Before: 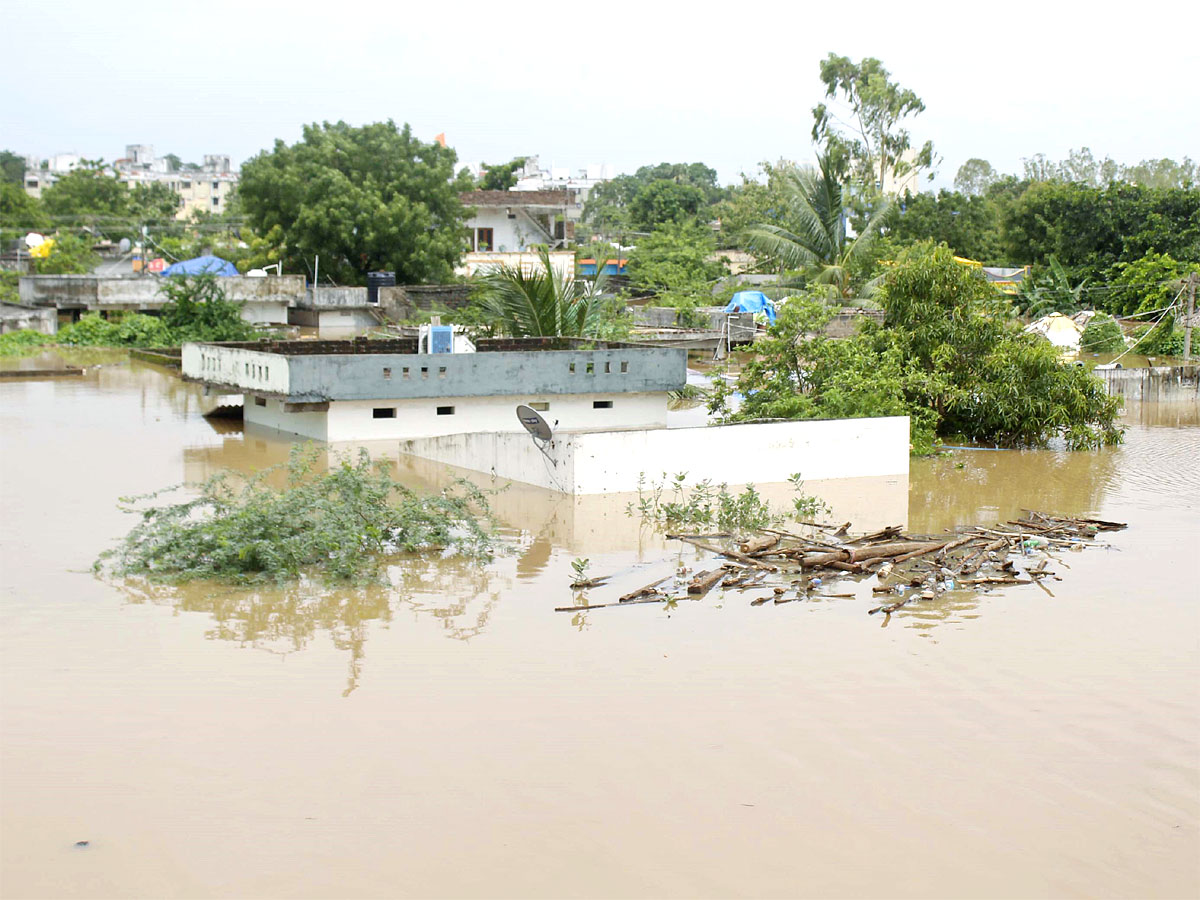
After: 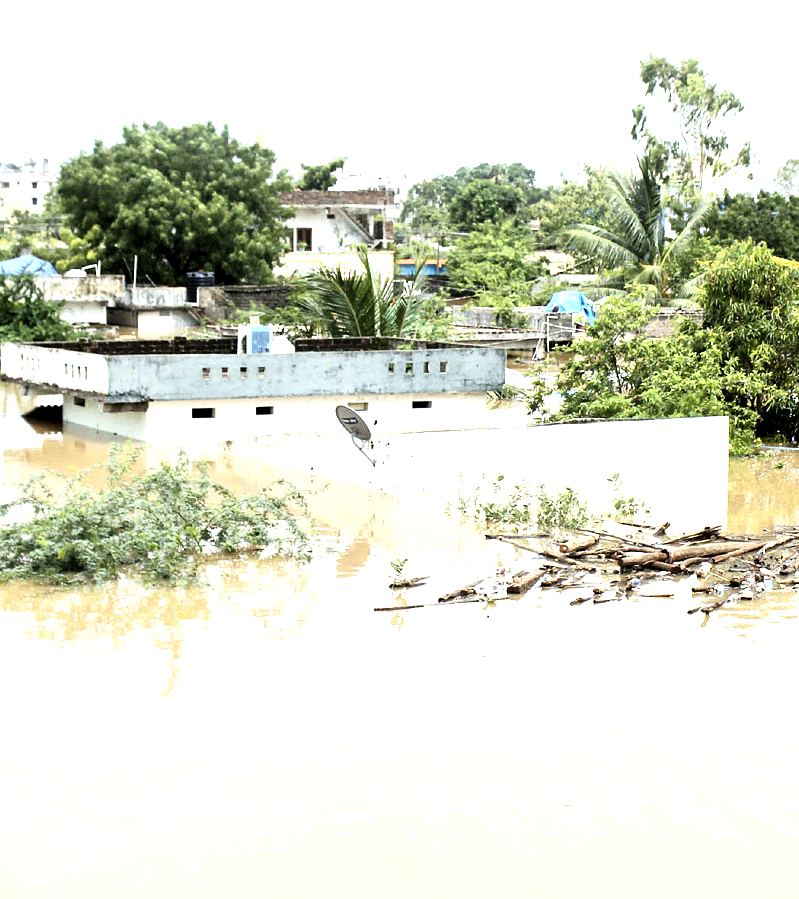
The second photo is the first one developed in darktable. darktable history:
crop and rotate: left 15.117%, right 18.264%
tone curve: curves: ch0 [(0.016, 0.011) (0.084, 0.026) (0.469, 0.508) (0.721, 0.862) (1, 1)], color space Lab, independent channels
levels: levels [0.052, 0.496, 0.908]
